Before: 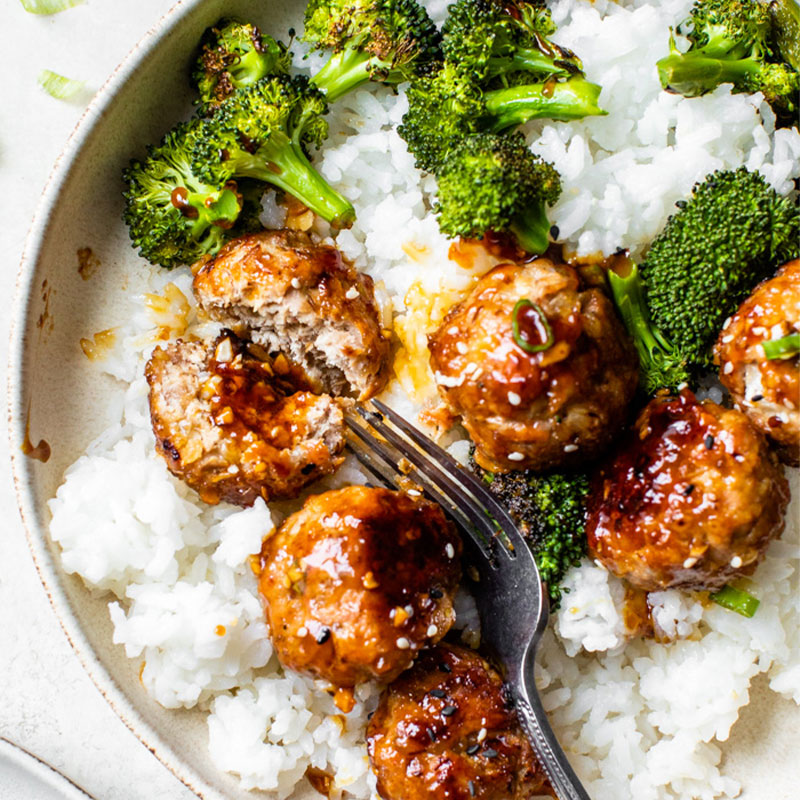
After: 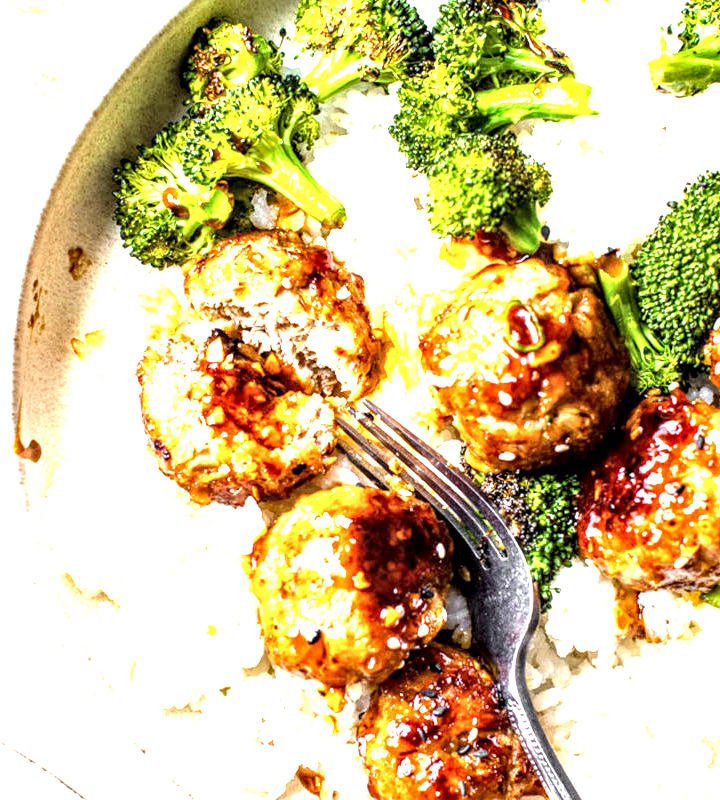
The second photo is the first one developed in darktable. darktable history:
local contrast: highlights 60%, shadows 64%, detail 160%
crop and rotate: left 1.347%, right 8.646%
exposure: black level correction 0.001, exposure 1.804 EV, compensate highlight preservation false
